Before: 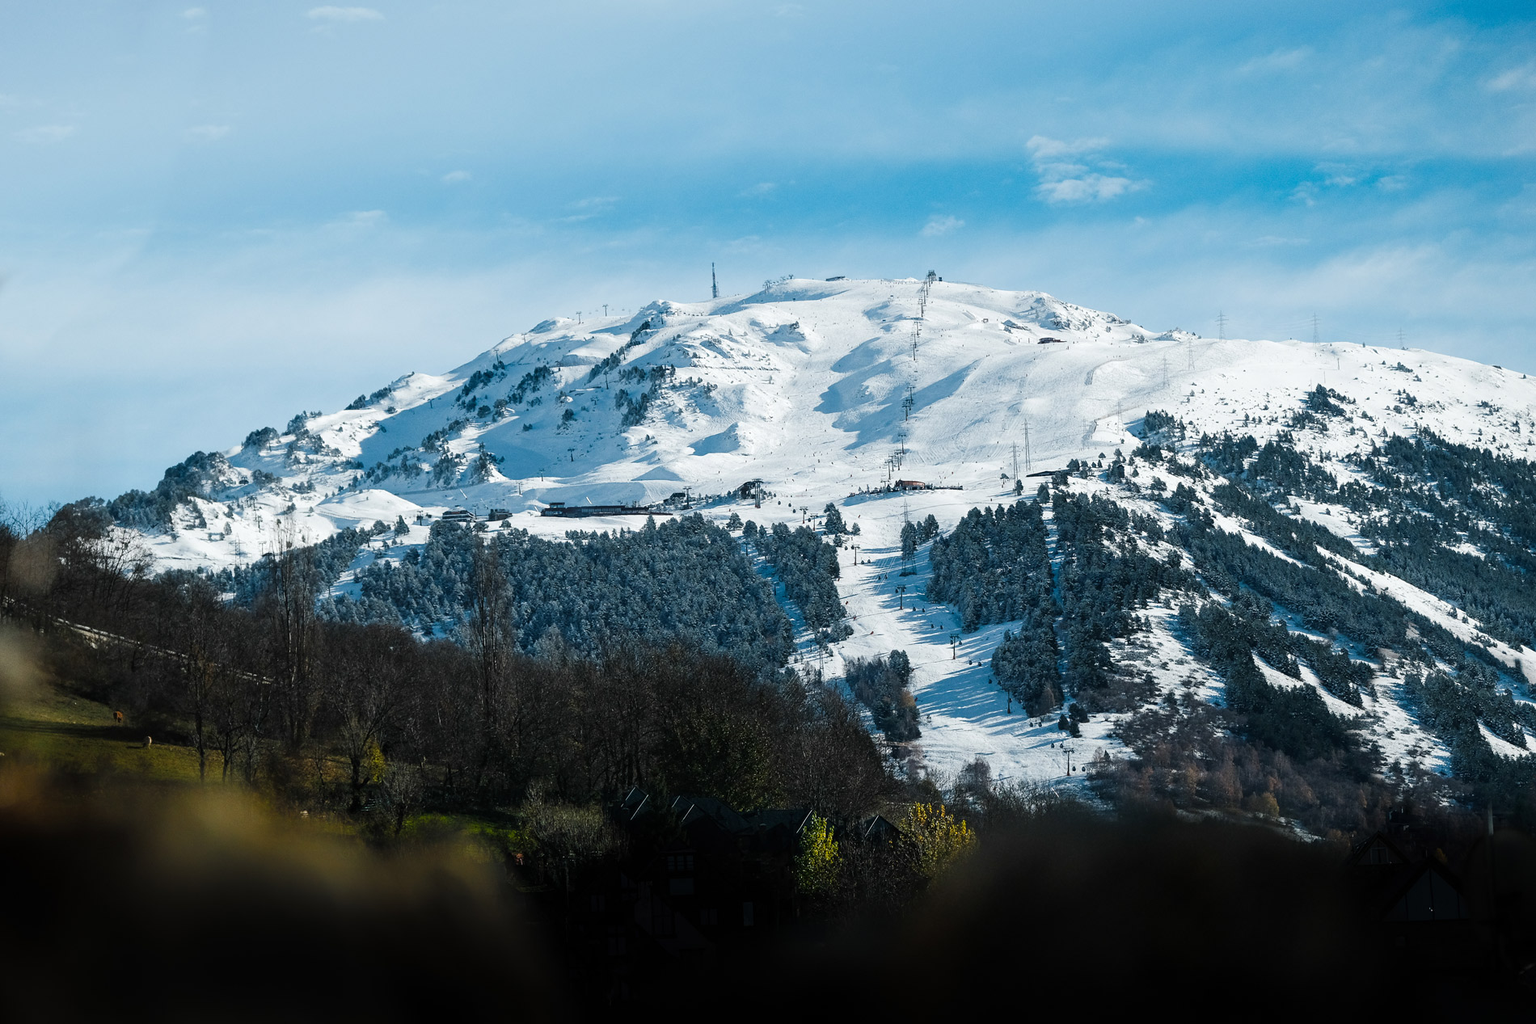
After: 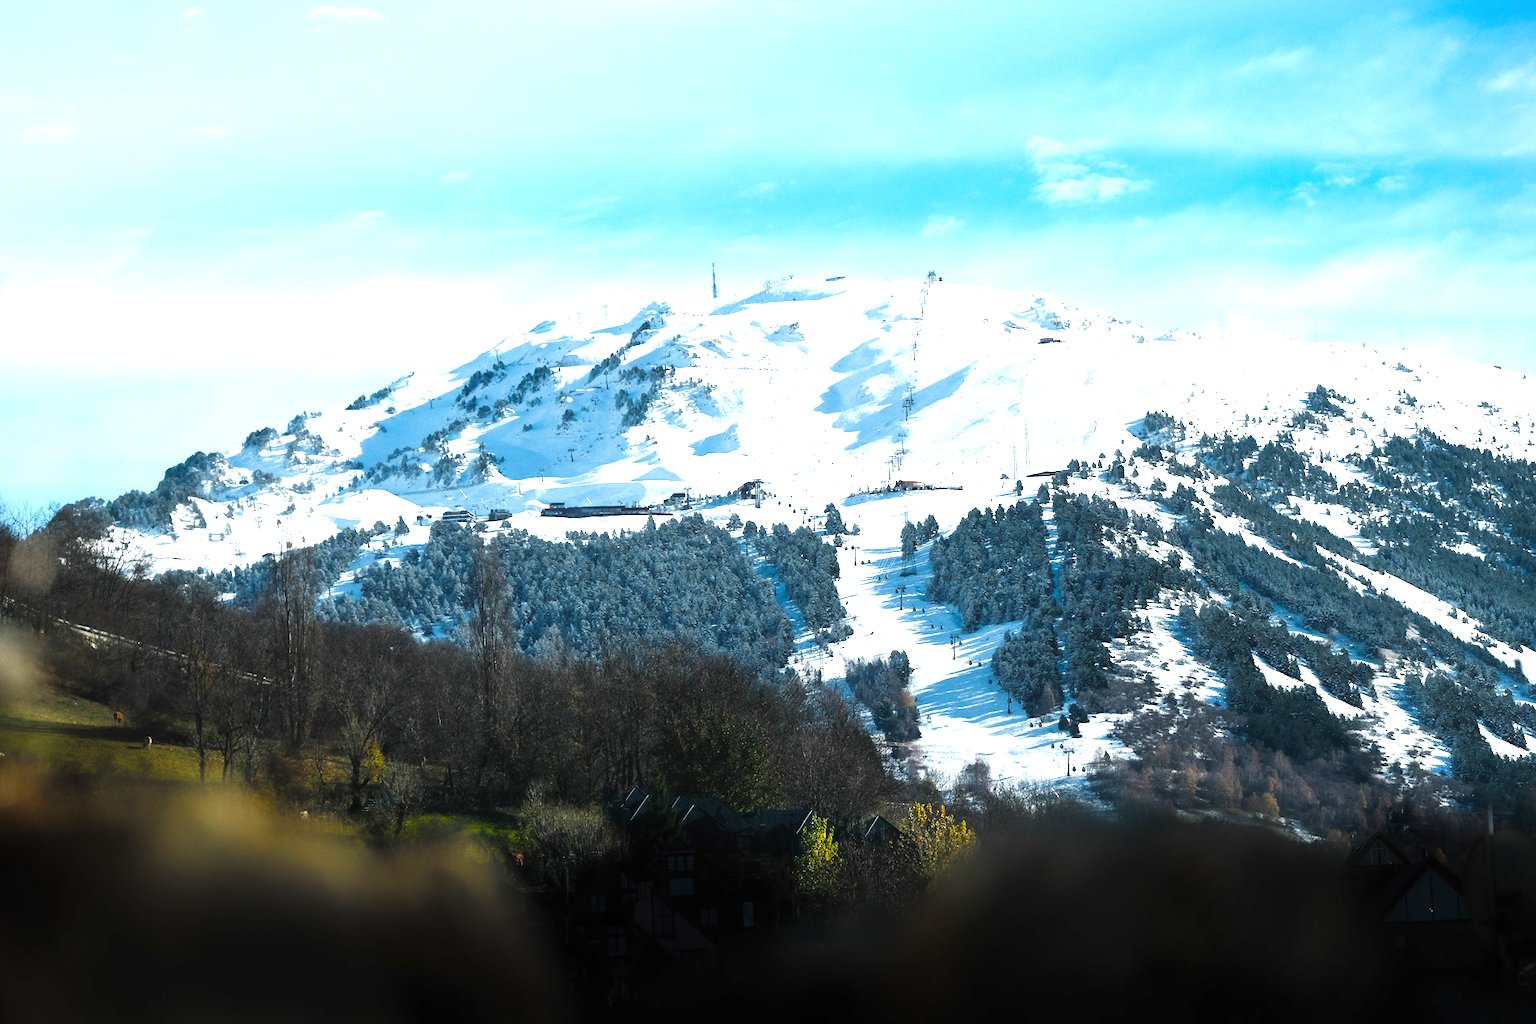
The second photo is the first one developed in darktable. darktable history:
exposure: black level correction 0, exposure 1.1 EV, compensate exposure bias true, compensate highlight preservation false
contrast equalizer: octaves 7, y [[0.502, 0.505, 0.512, 0.529, 0.564, 0.588], [0.5 ×6], [0.502, 0.505, 0.512, 0.529, 0.564, 0.588], [0, 0.001, 0.001, 0.004, 0.008, 0.011], [0, 0.001, 0.001, 0.004, 0.008, 0.011]], mix -1
